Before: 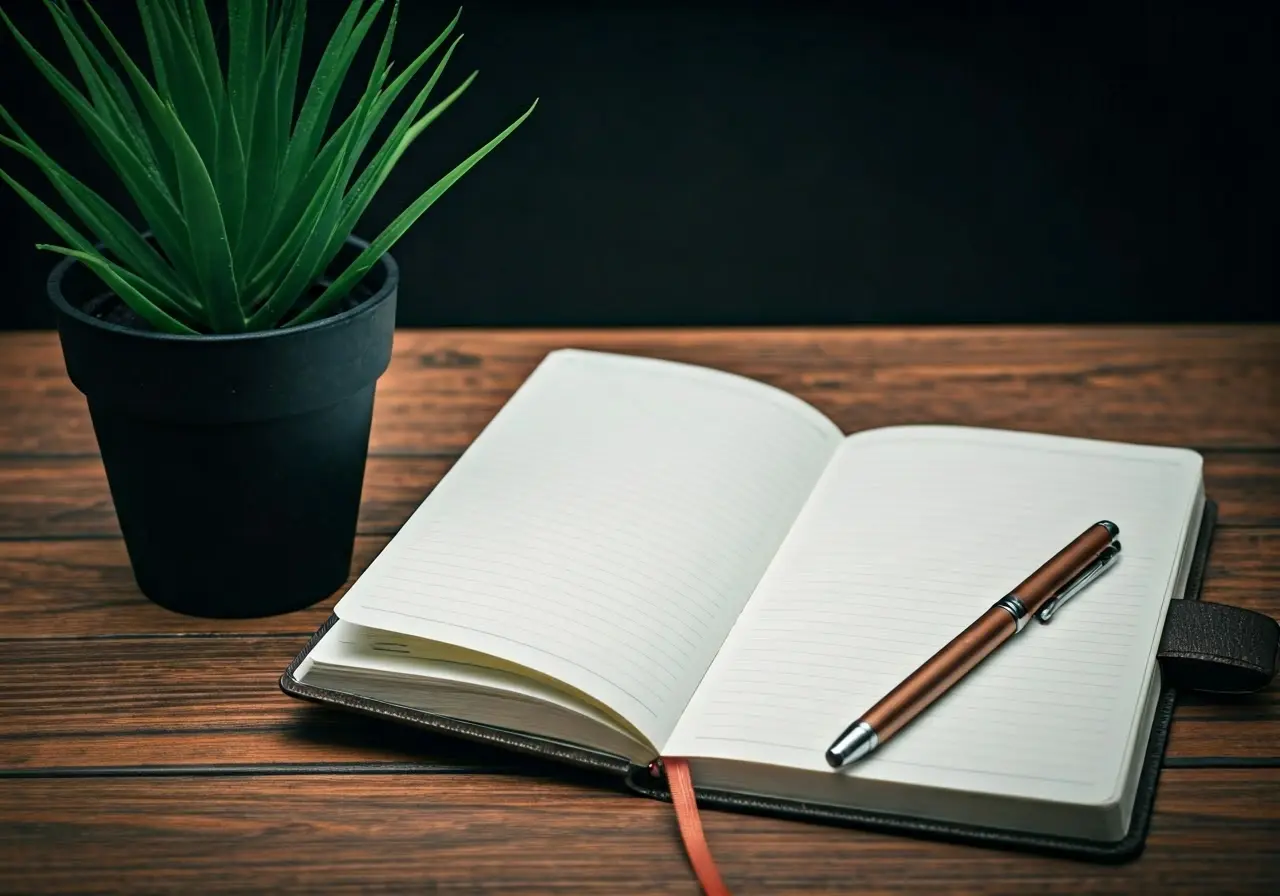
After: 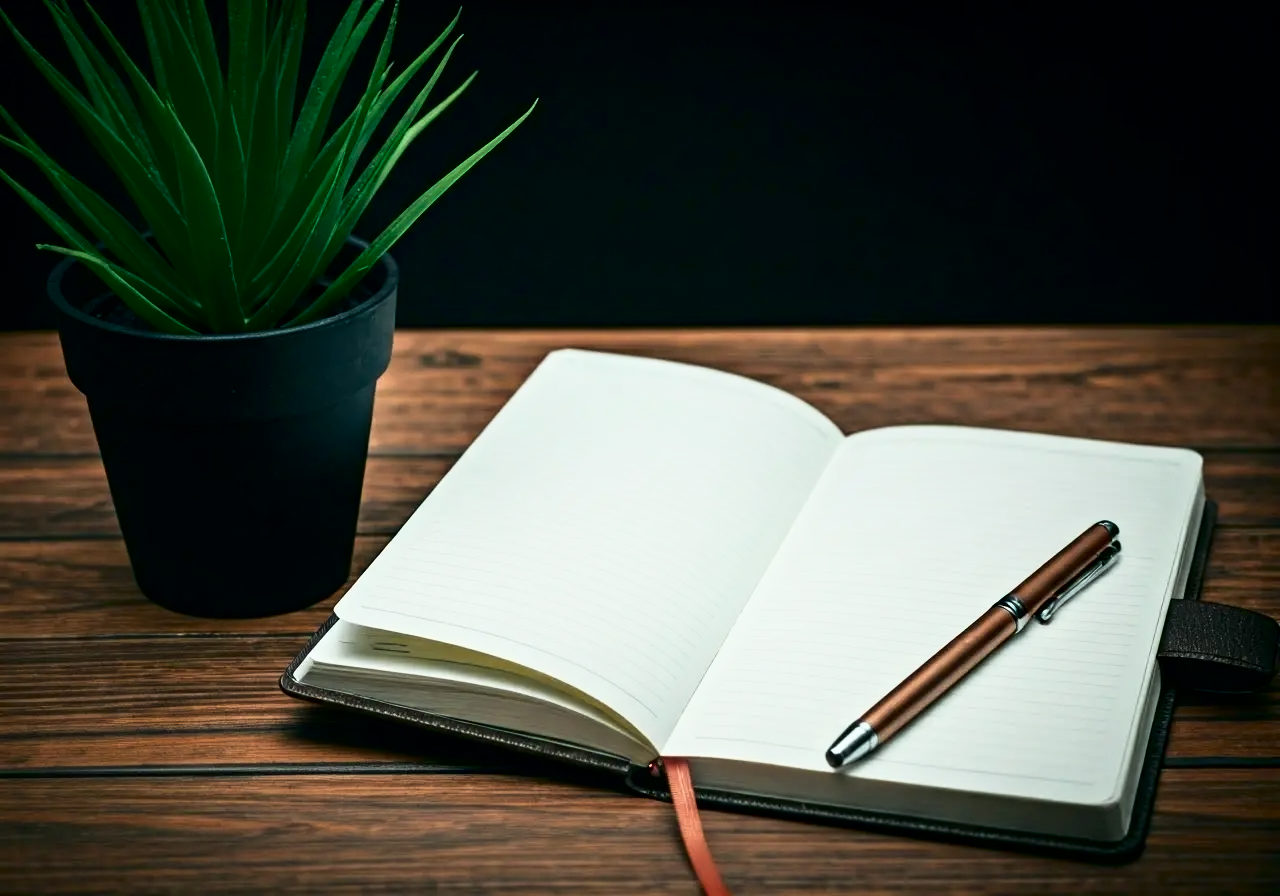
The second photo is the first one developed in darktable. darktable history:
color calibration "scene-referred default": illuminant Planckian (black body), x 0.351, y 0.352, temperature 4794.27 K
color balance rgb: on, module defaults
color equalizer: brightness › orange 1.08, brightness › yellow 1.12, brightness › blue 0.89
color balance rgb #1: linear chroma grading › shadows -18.84%, linear chroma grading › highlights 7.97%, linear chroma grading › mid-tones -12.32%
shadows and highlights: shadows -62.32, white point adjustment -5.22, highlights 61.59
